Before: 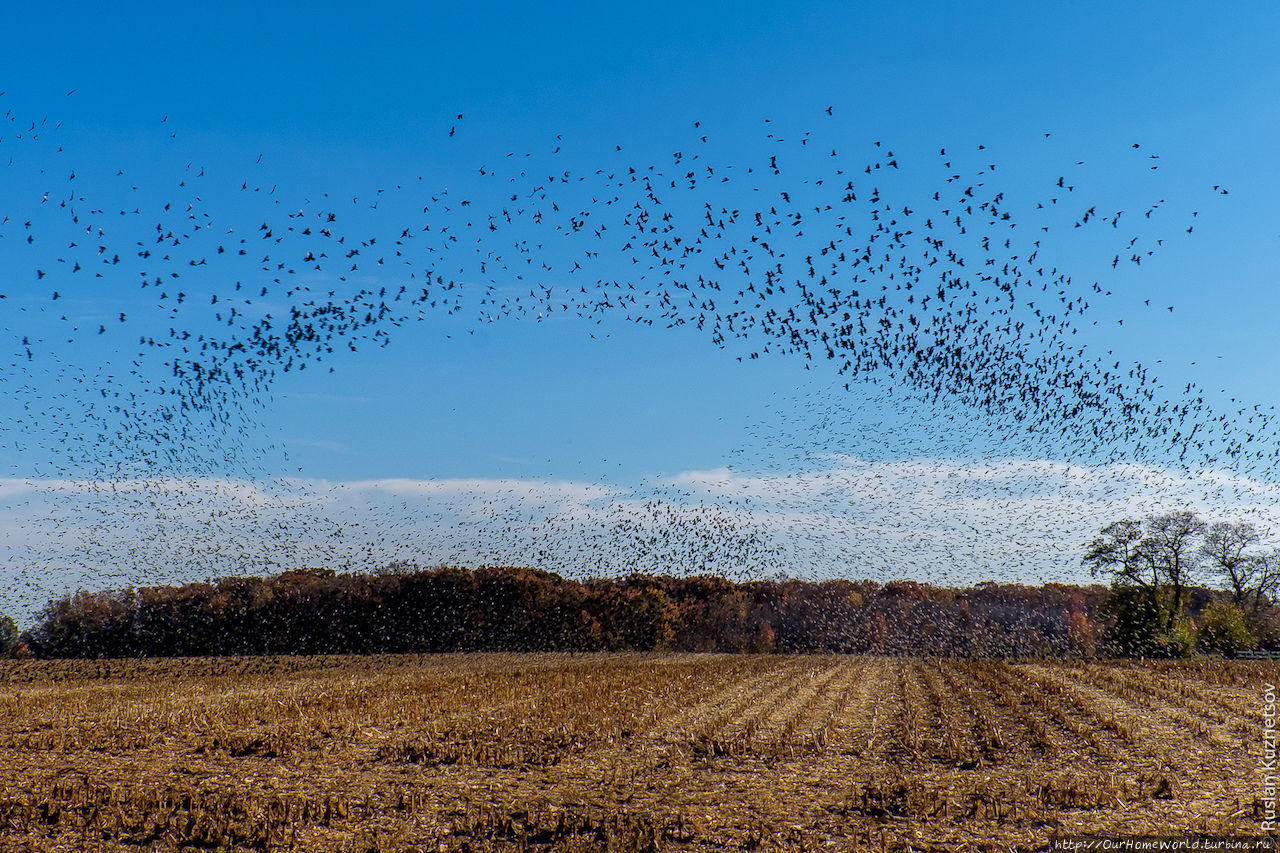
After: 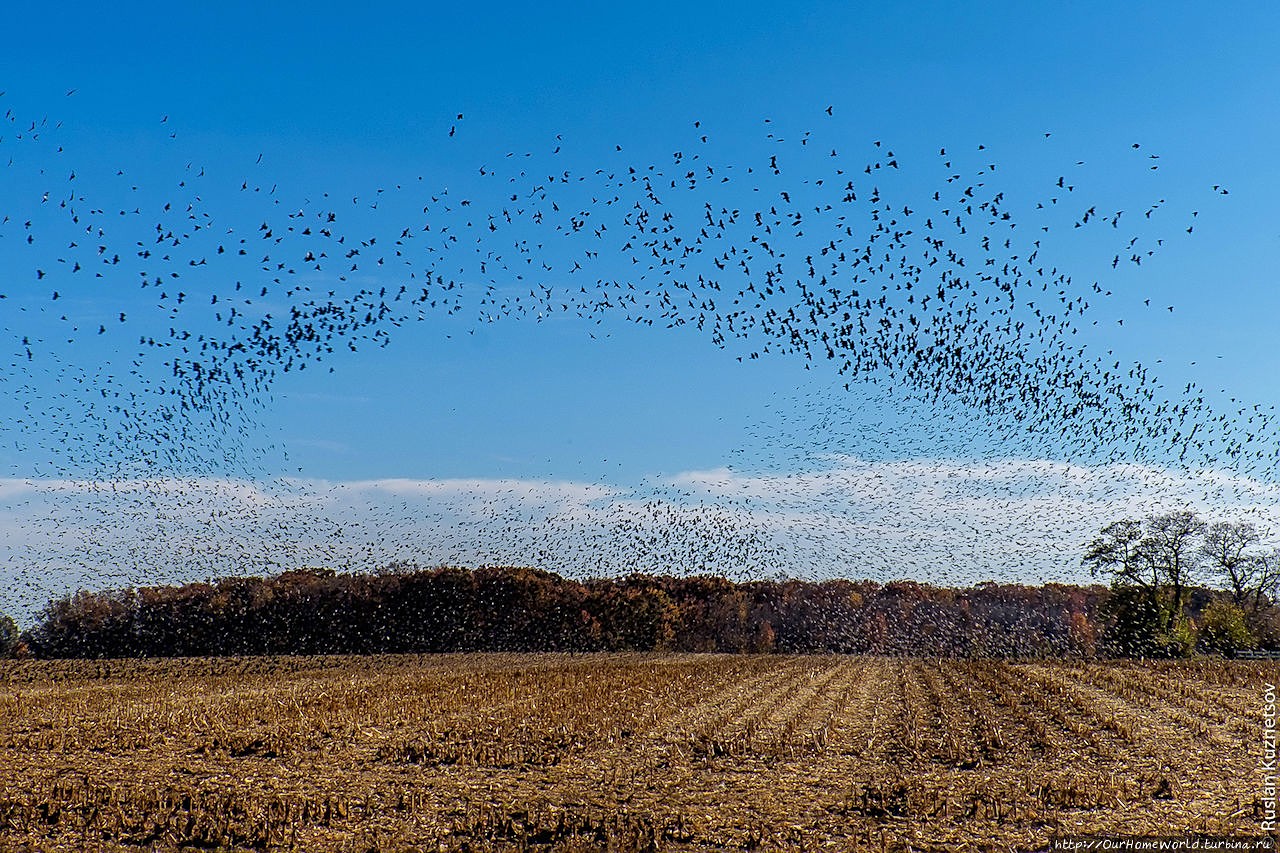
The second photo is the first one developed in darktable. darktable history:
sharpen: on, module defaults
tone equalizer: -8 EV 0.092 EV
